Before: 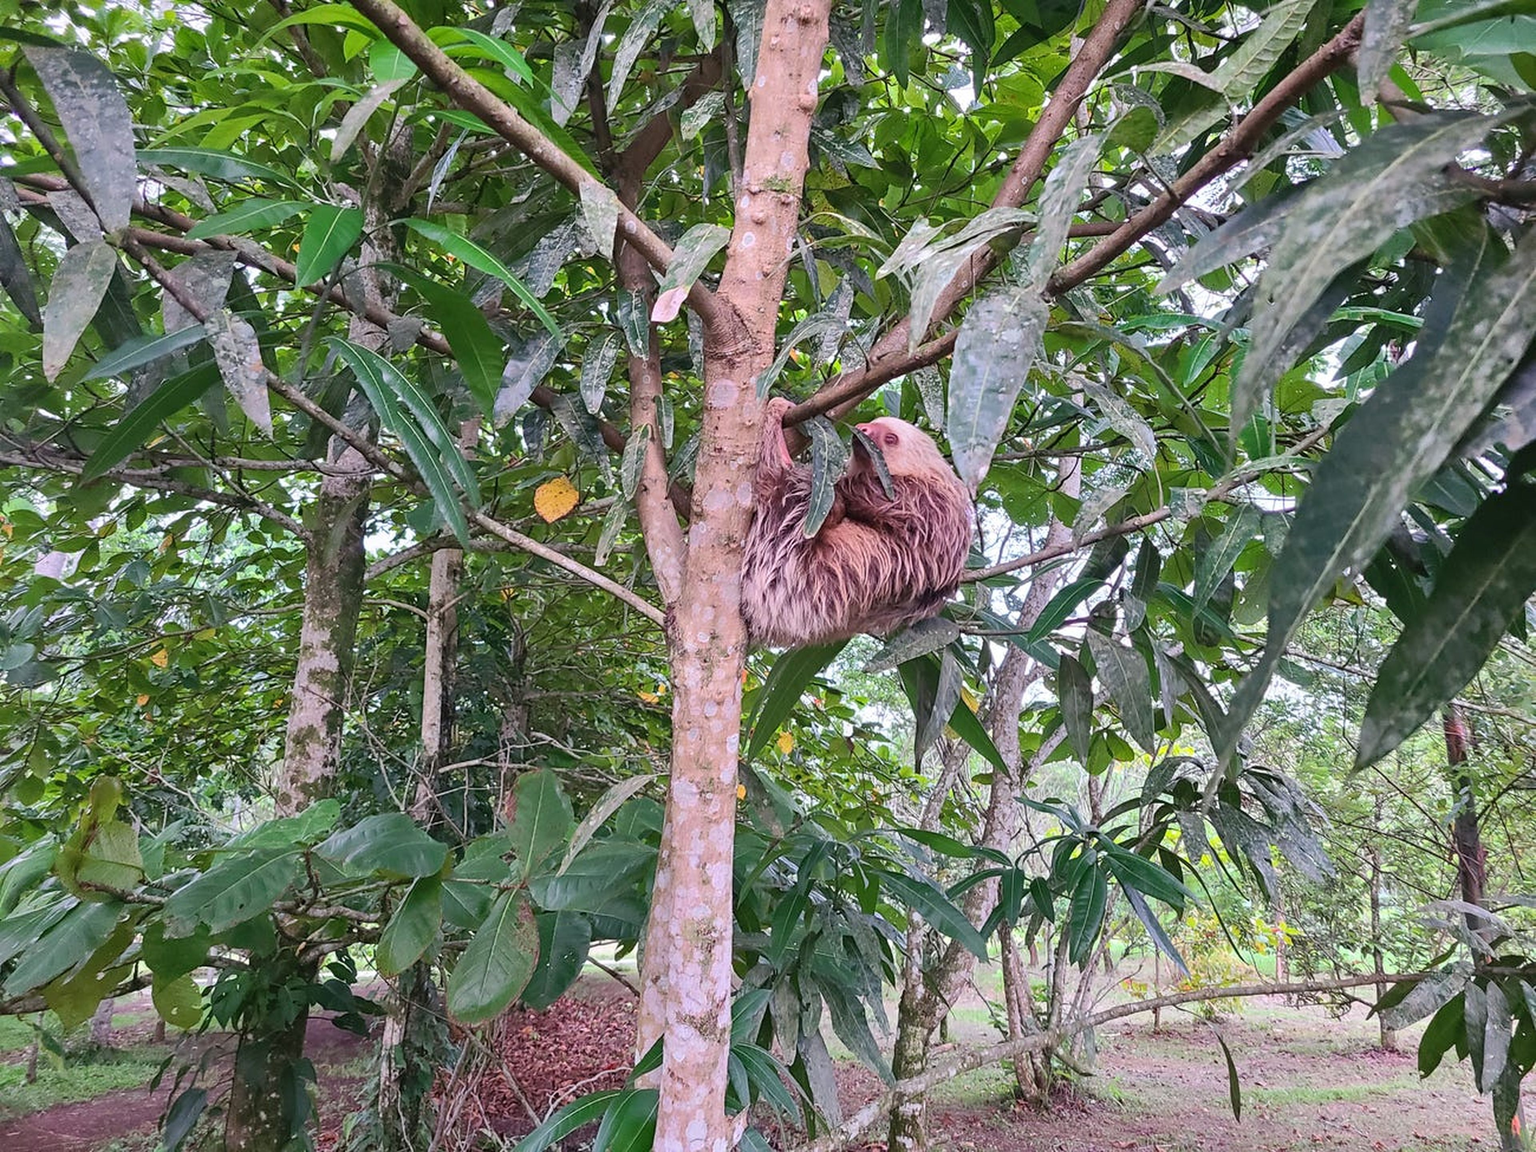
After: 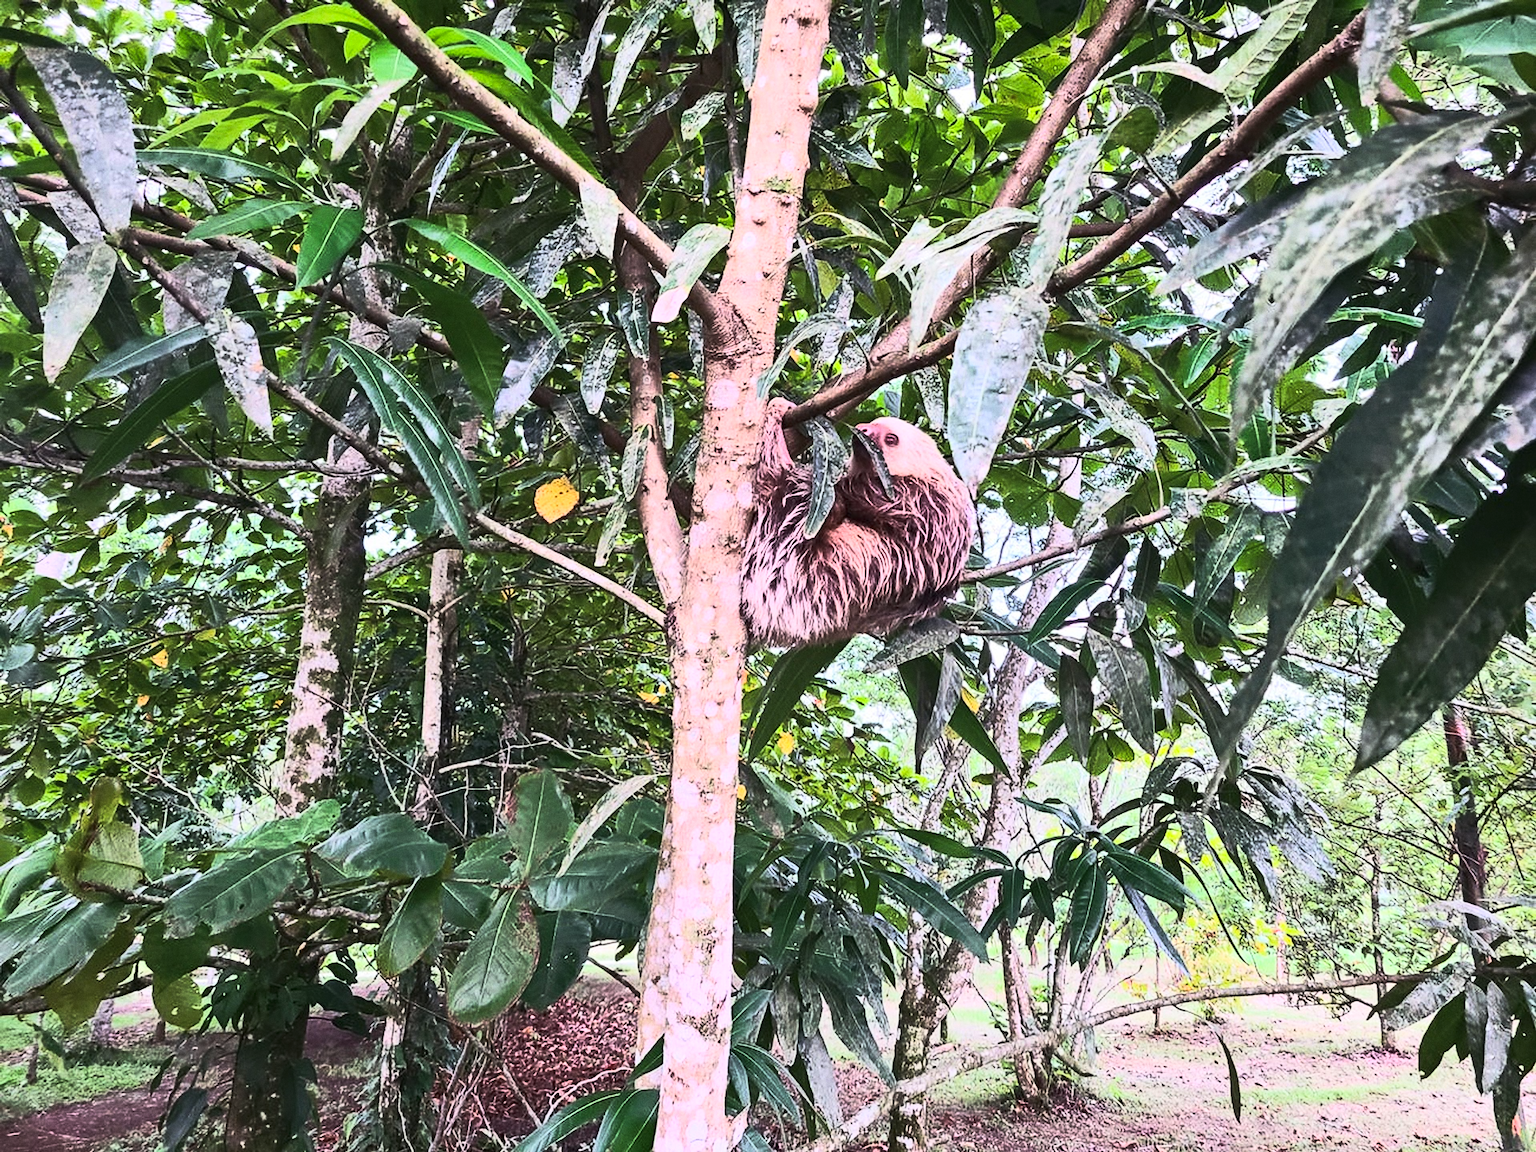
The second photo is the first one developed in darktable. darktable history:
tone equalizer: on, module defaults
grain: coarseness 0.09 ISO
tone curve: curves: ch0 [(0, 0) (0.427, 0.375) (0.616, 0.801) (1, 1)], color space Lab, linked channels, preserve colors none
